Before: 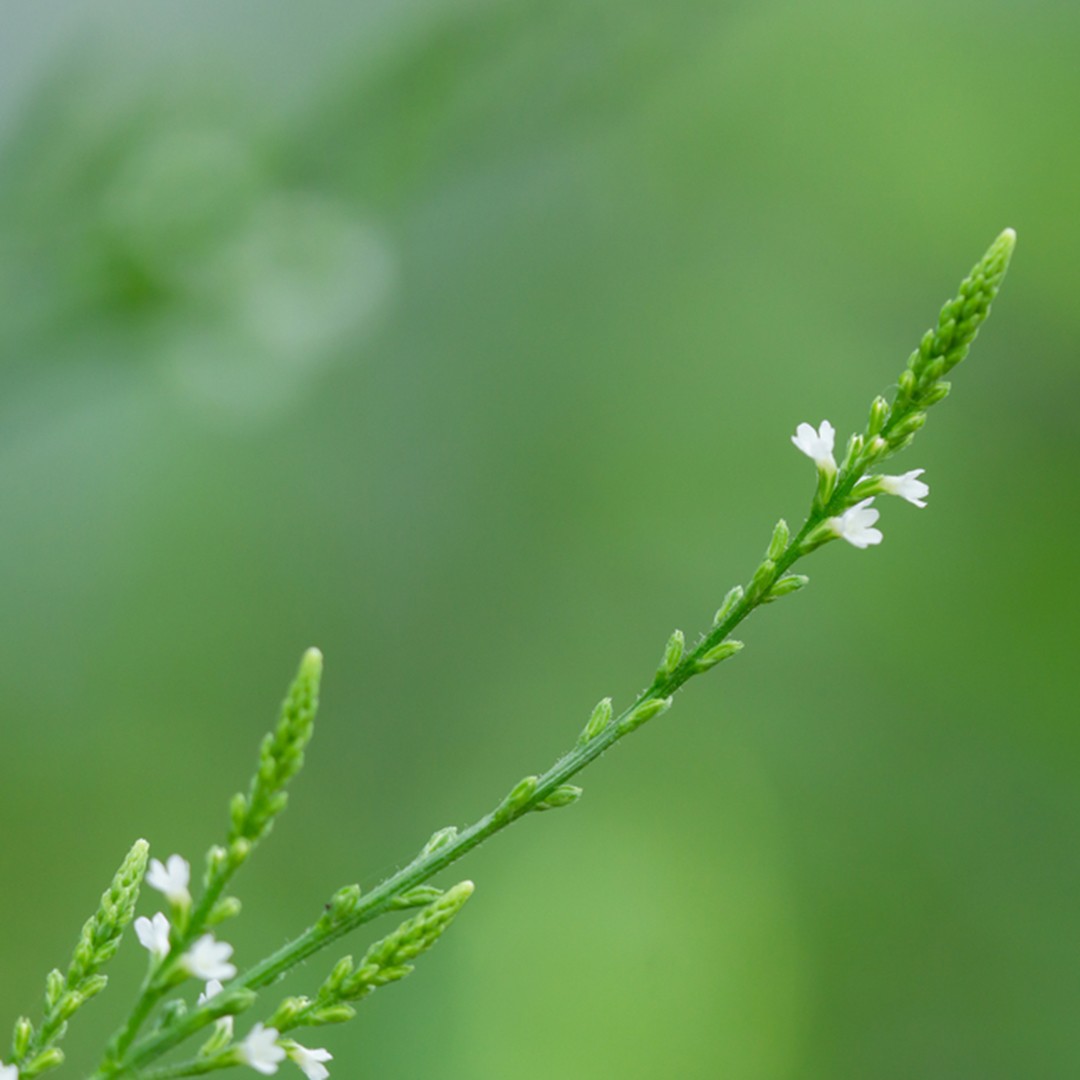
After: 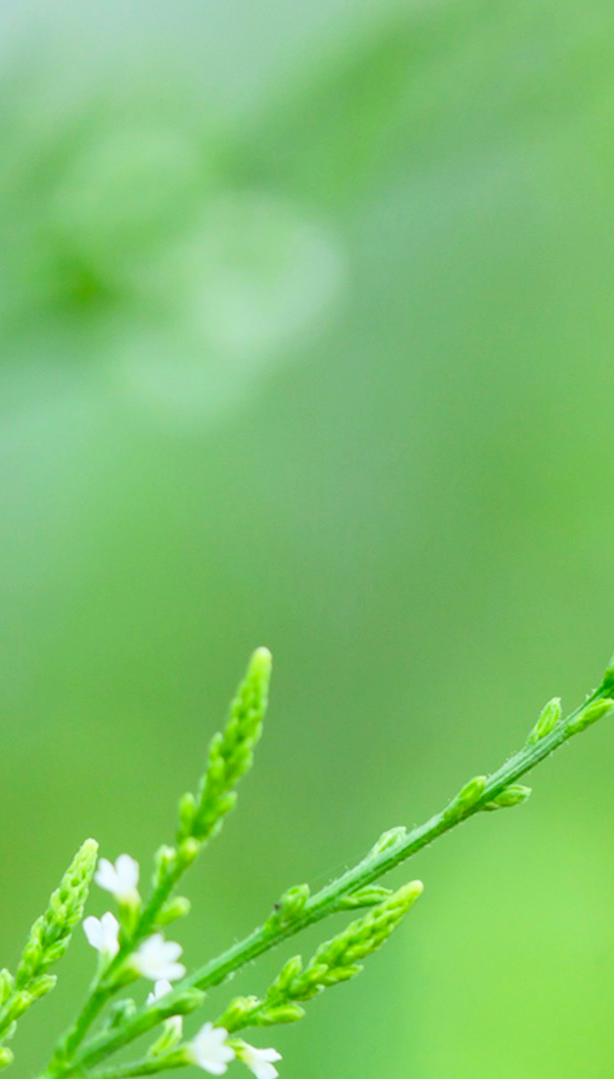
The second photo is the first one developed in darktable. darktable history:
contrast brightness saturation: contrast 0.242, brightness 0.262, saturation 0.39
crop: left 4.727%, right 38.385%
